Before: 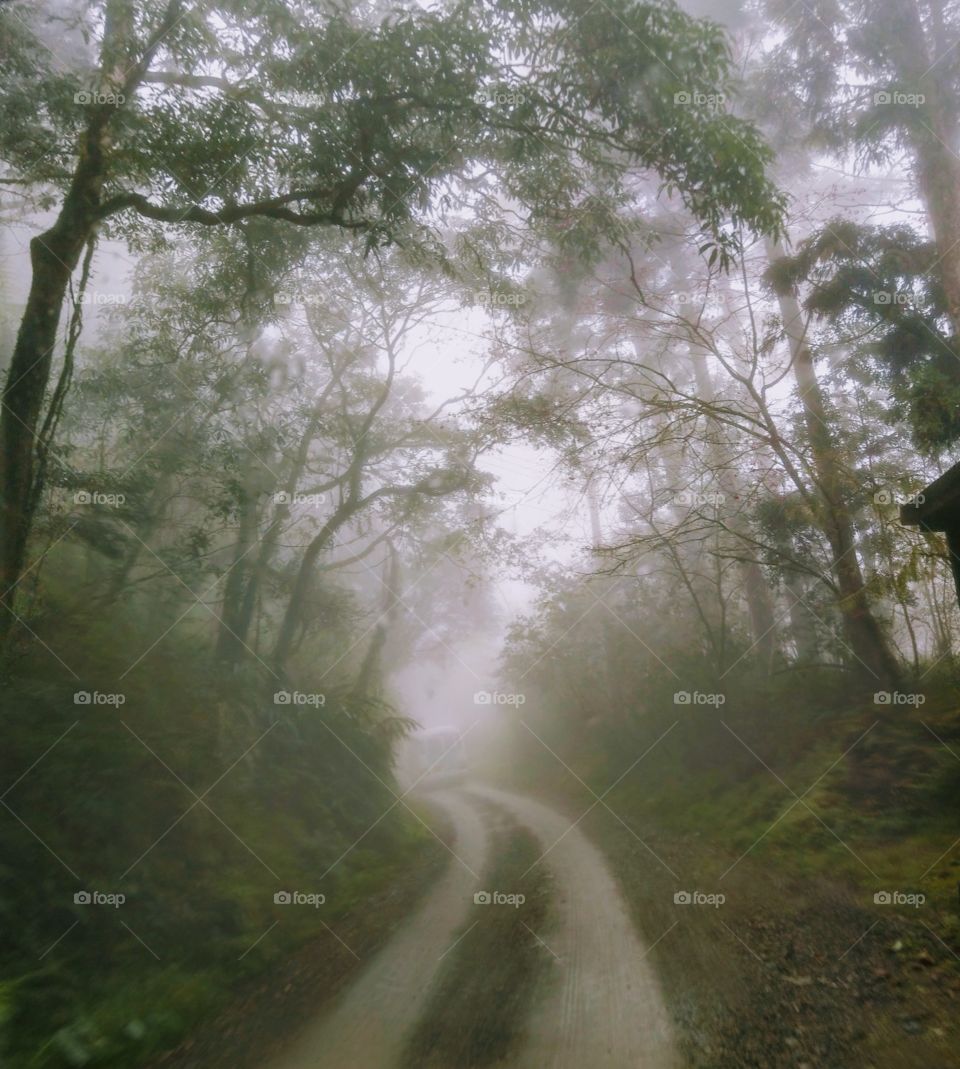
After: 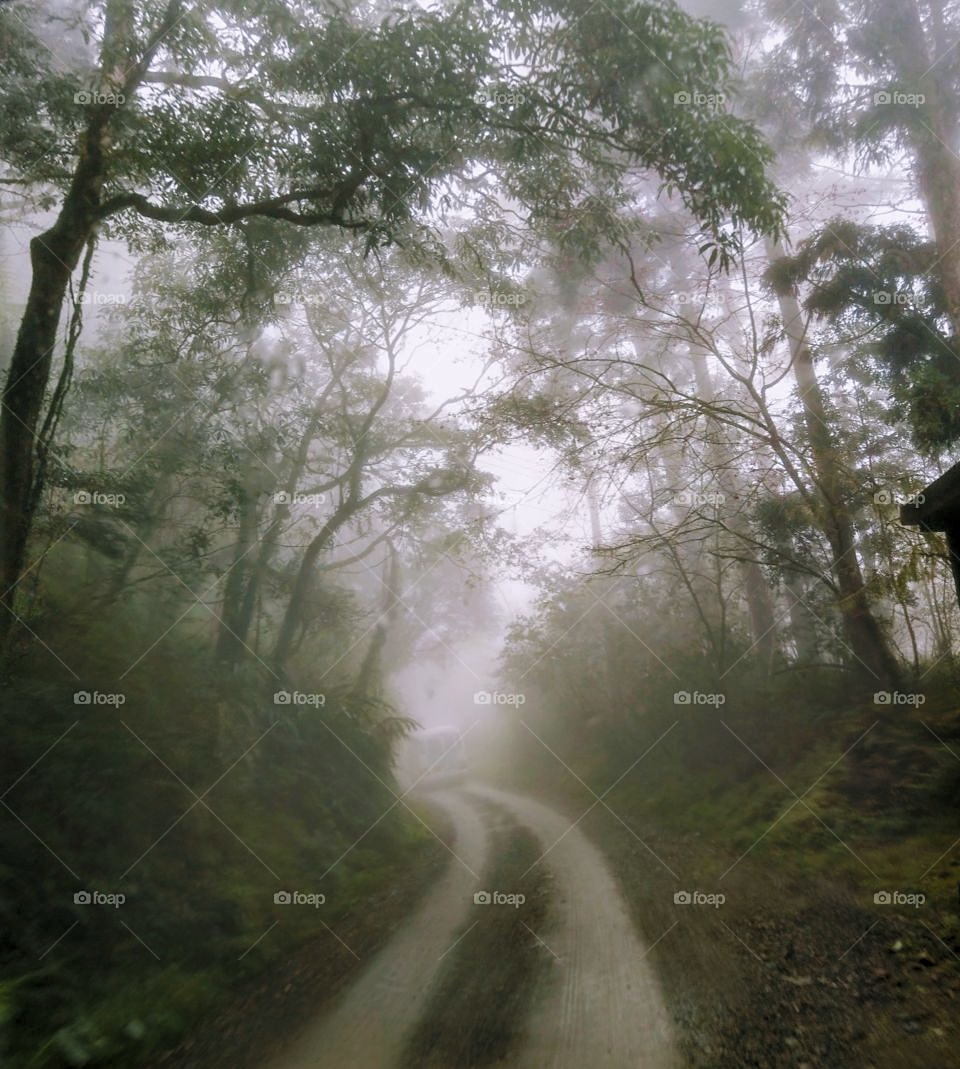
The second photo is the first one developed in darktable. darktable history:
levels: mode automatic, black 0.023%, white 99.97%, levels [0.062, 0.494, 0.925]
sharpen: amount 0.2
